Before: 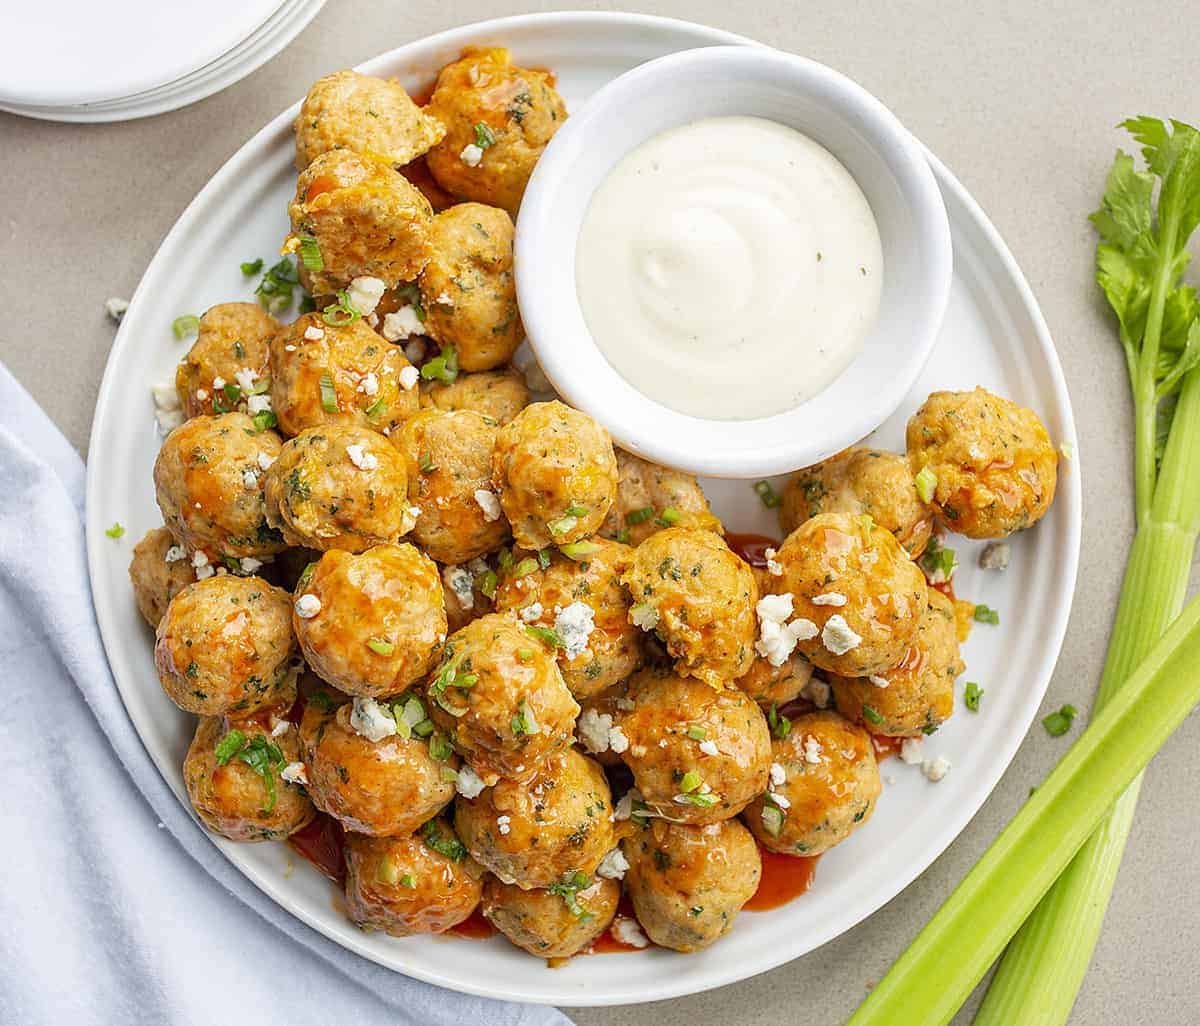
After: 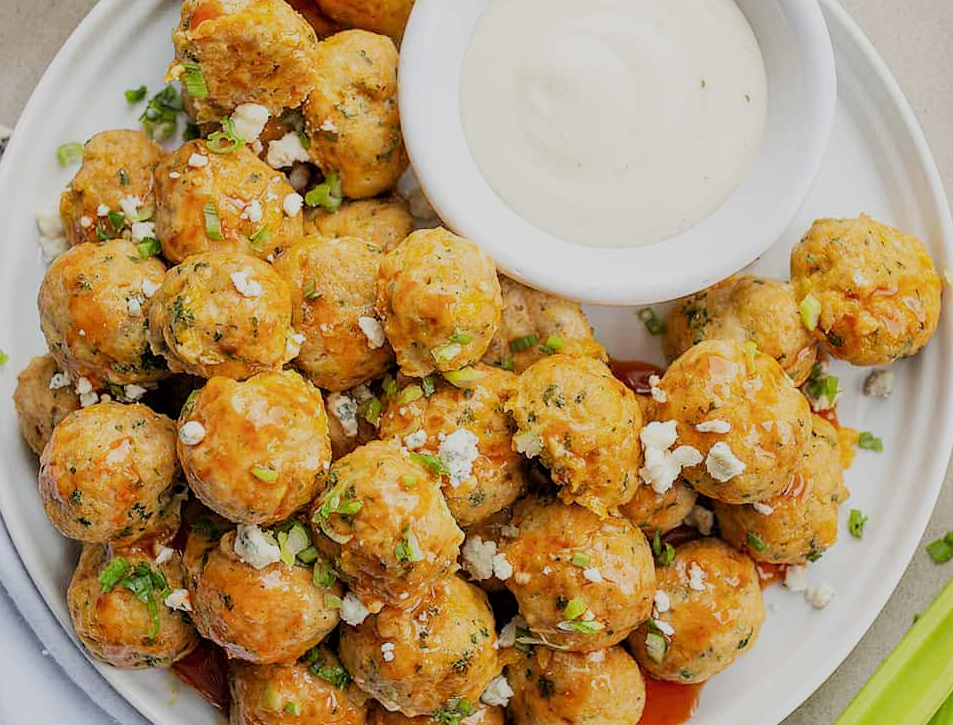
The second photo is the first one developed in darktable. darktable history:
filmic rgb: black relative exposure -7.65 EV, white relative exposure 4.56 EV, hardness 3.61, contrast 1.05
crop: left 9.712%, top 16.928%, right 10.845%, bottom 12.332%
